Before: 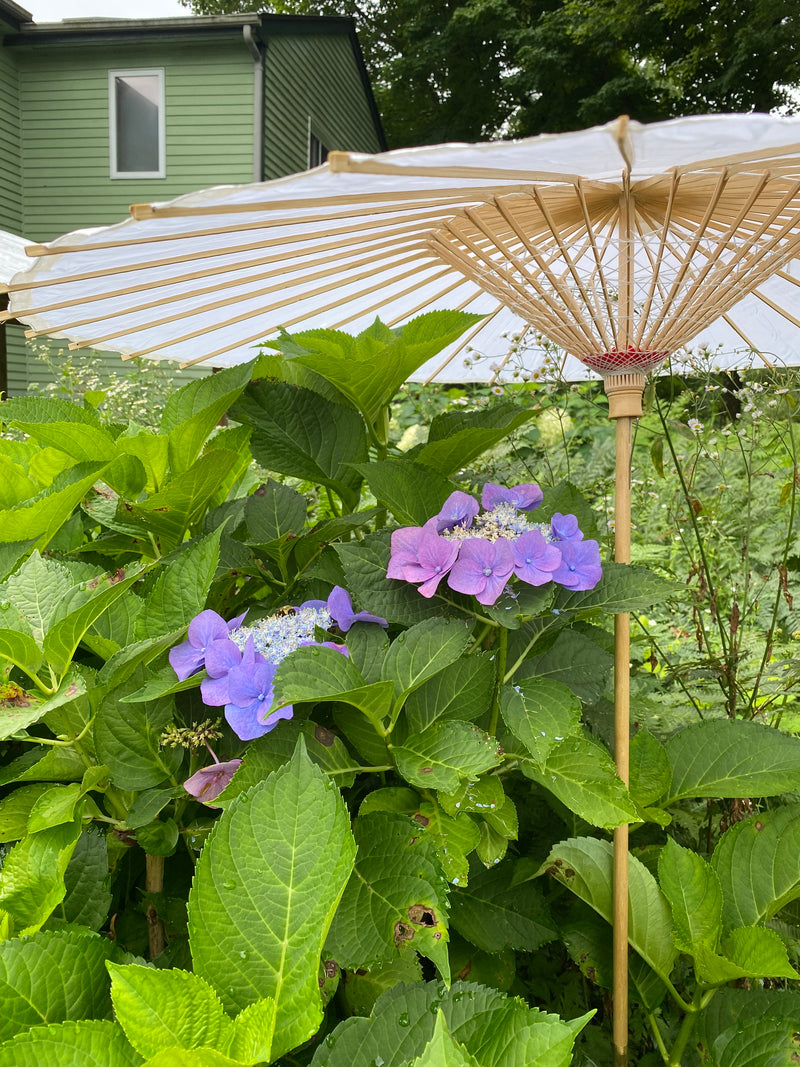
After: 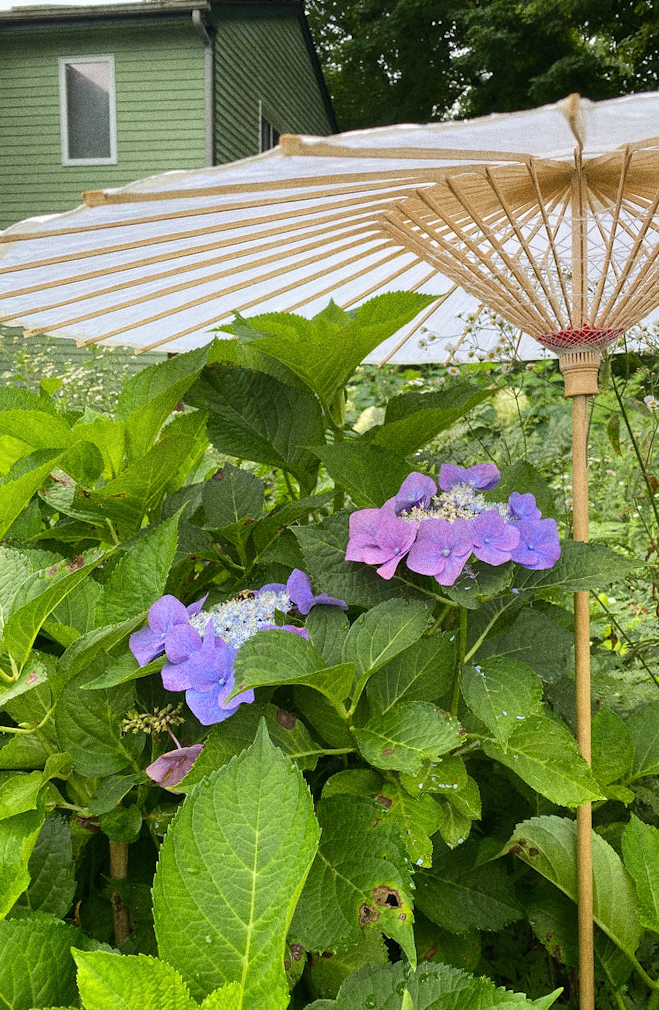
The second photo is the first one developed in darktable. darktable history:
grain: coarseness 11.82 ISO, strength 36.67%, mid-tones bias 74.17%
crop and rotate: angle 1°, left 4.281%, top 0.642%, right 11.383%, bottom 2.486%
